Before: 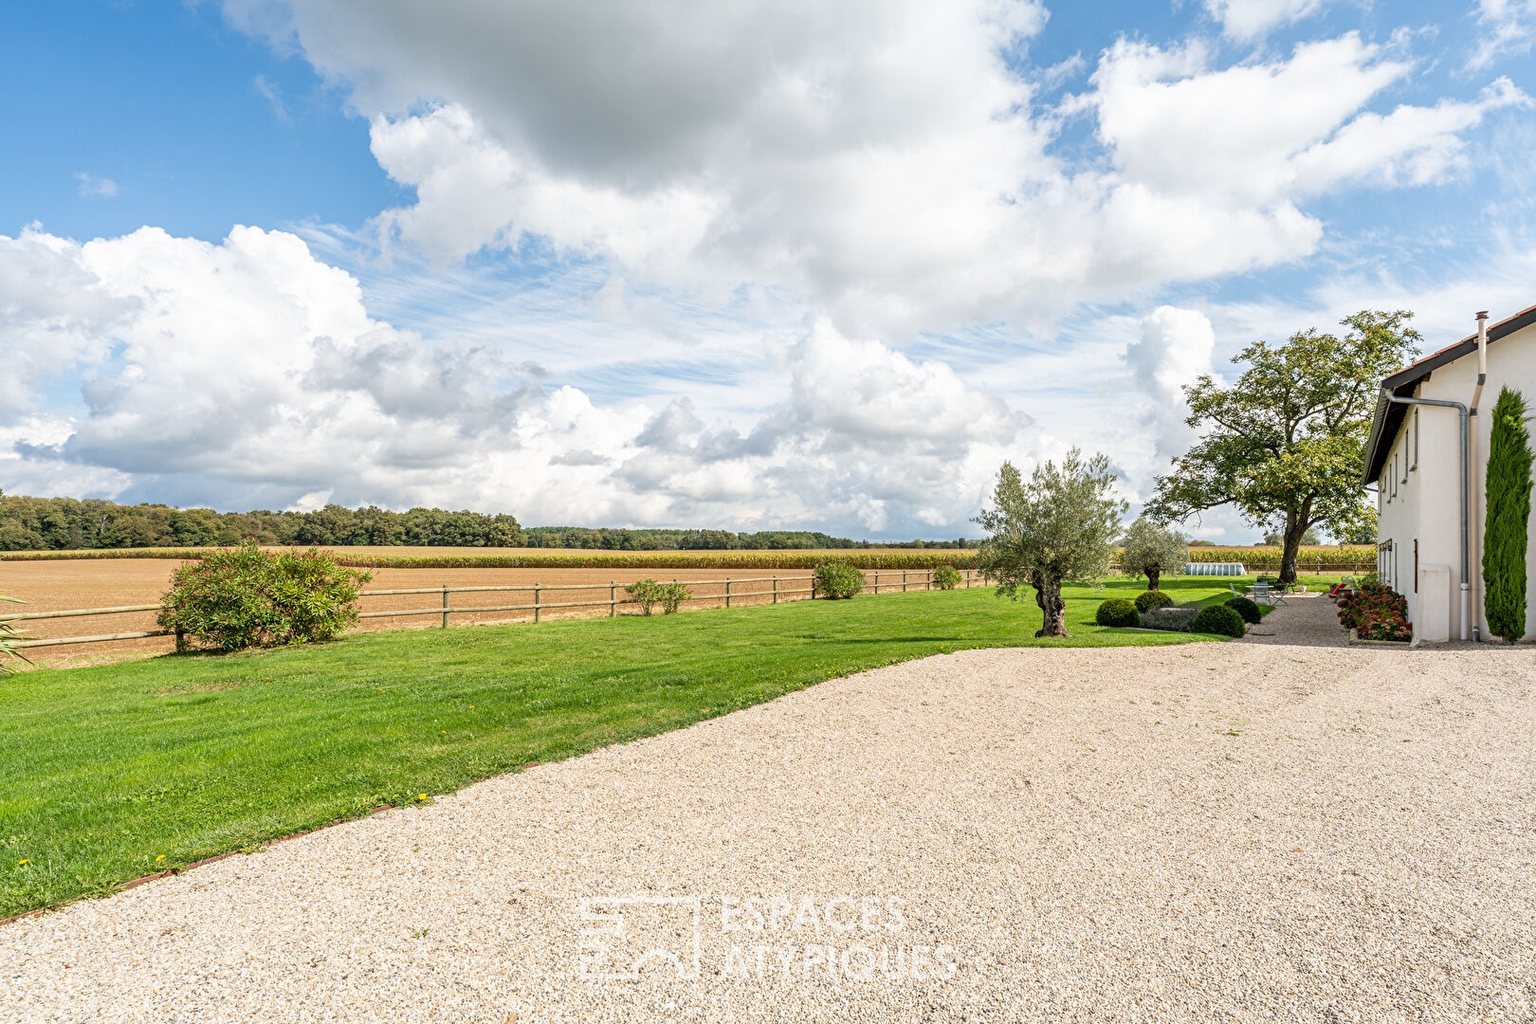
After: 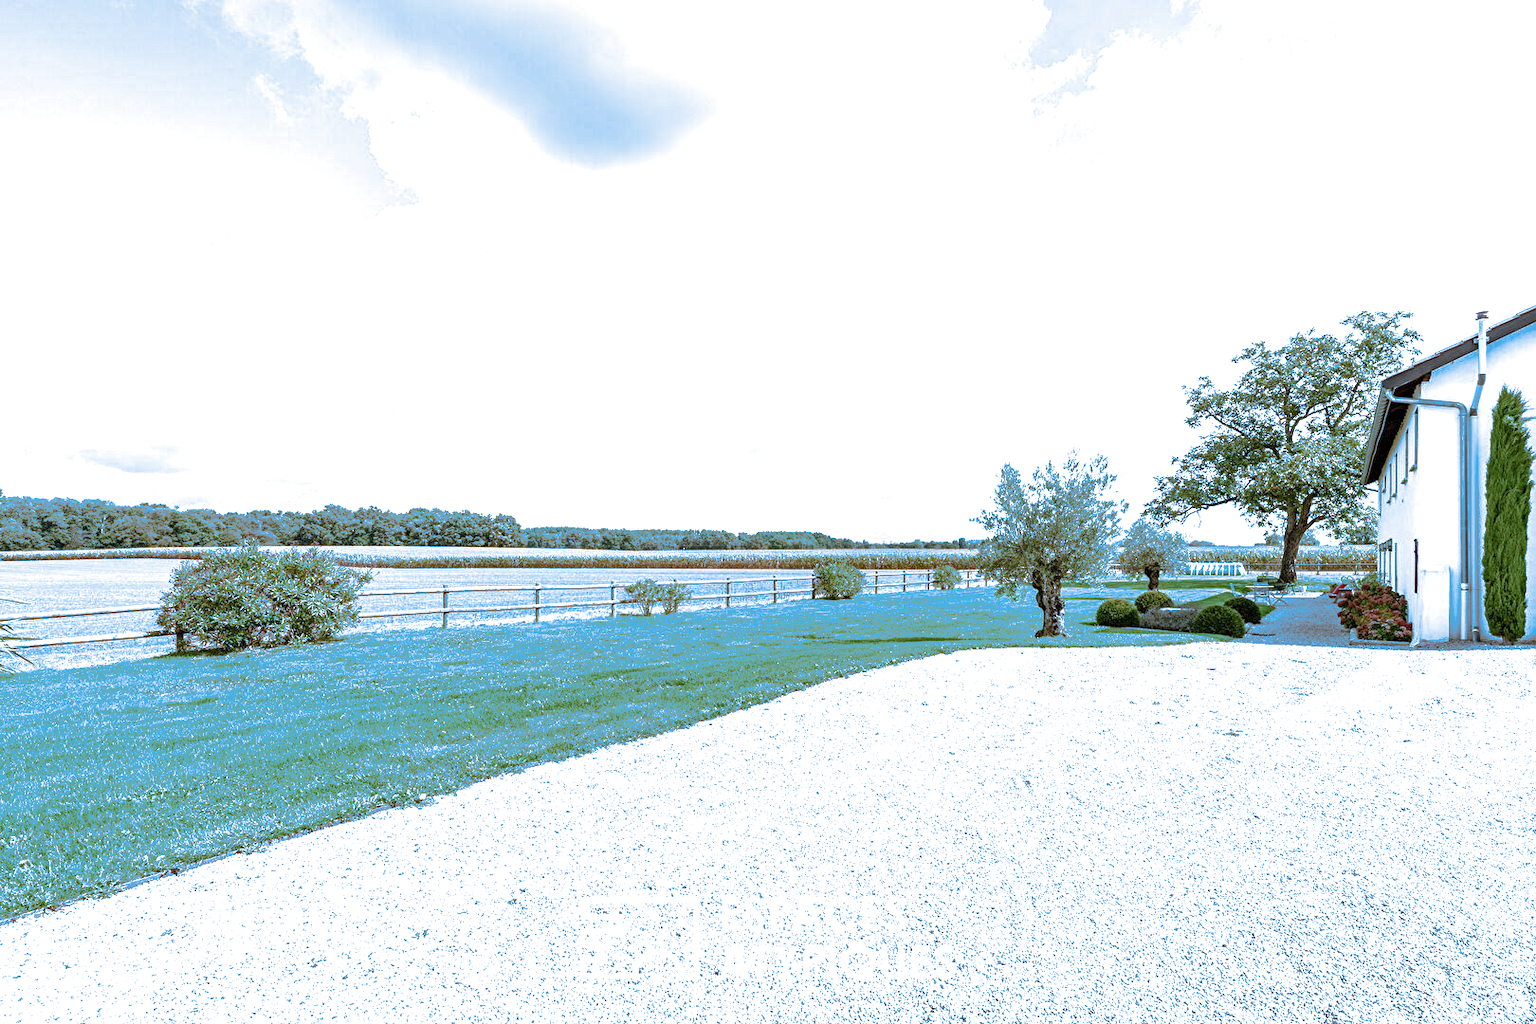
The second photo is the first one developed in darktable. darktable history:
split-toning: shadows › hue 220°, shadows › saturation 0.64, highlights › hue 220°, highlights › saturation 0.64, balance 0, compress 5.22%
exposure: exposure 1.061 EV, compensate highlight preservation false
